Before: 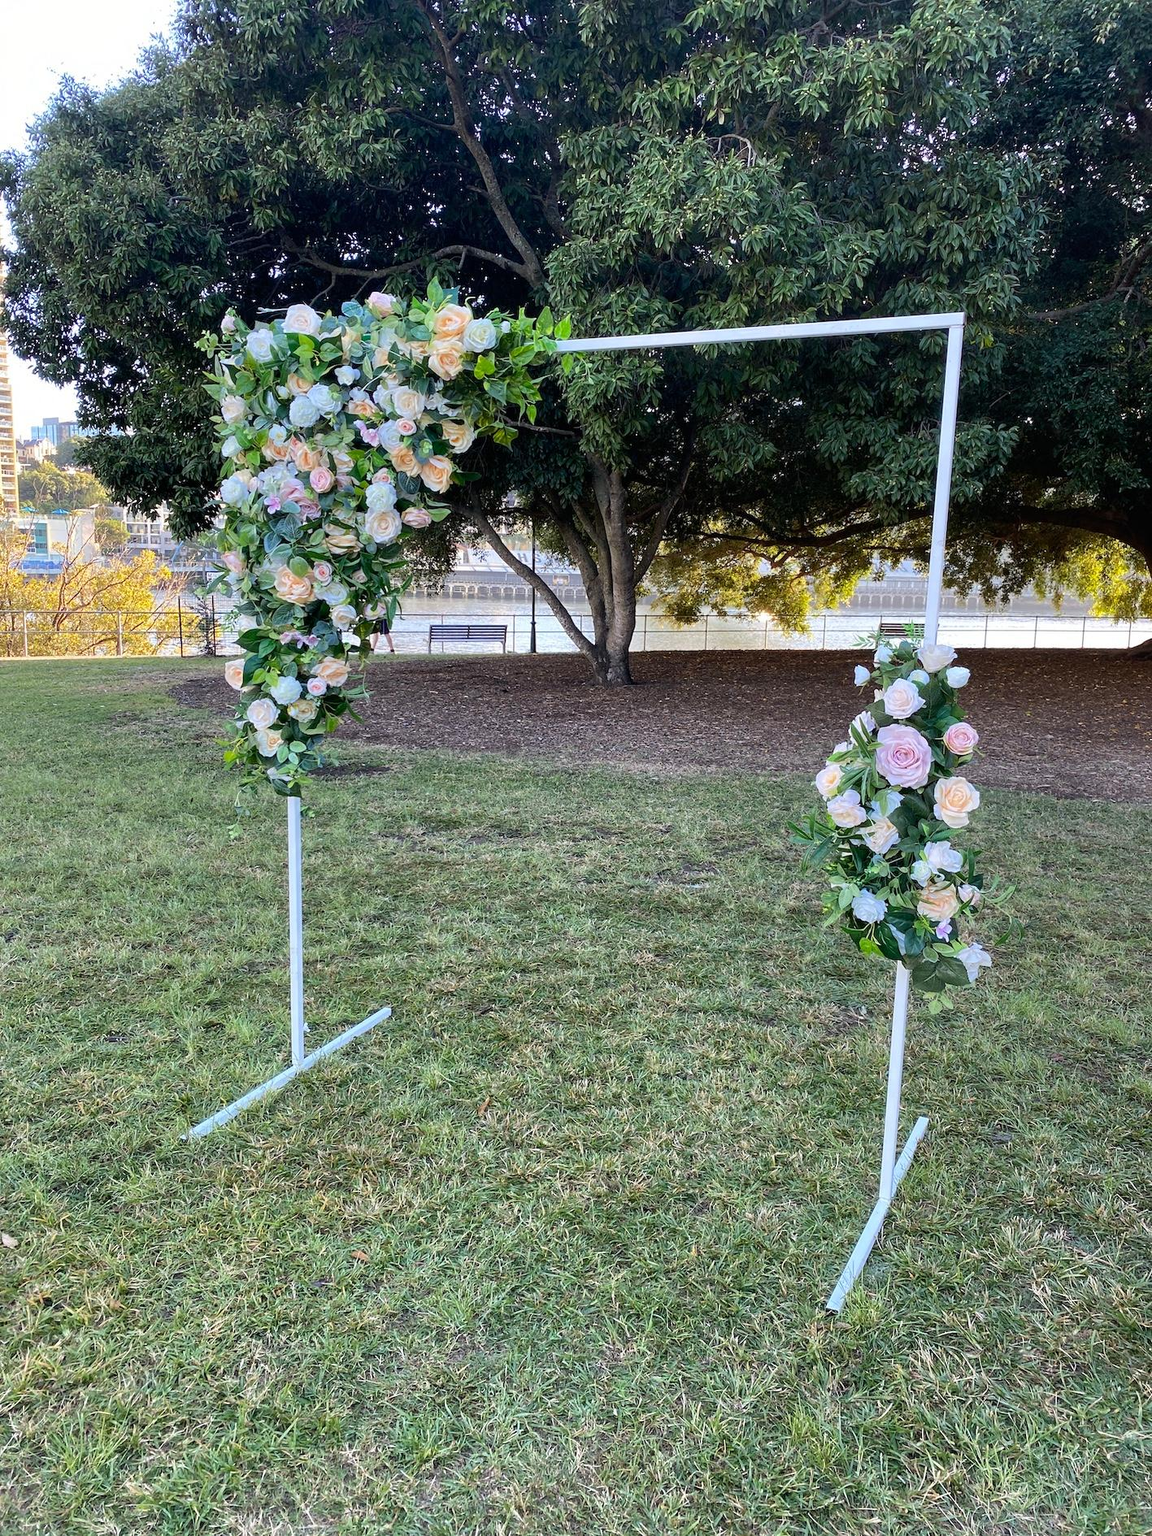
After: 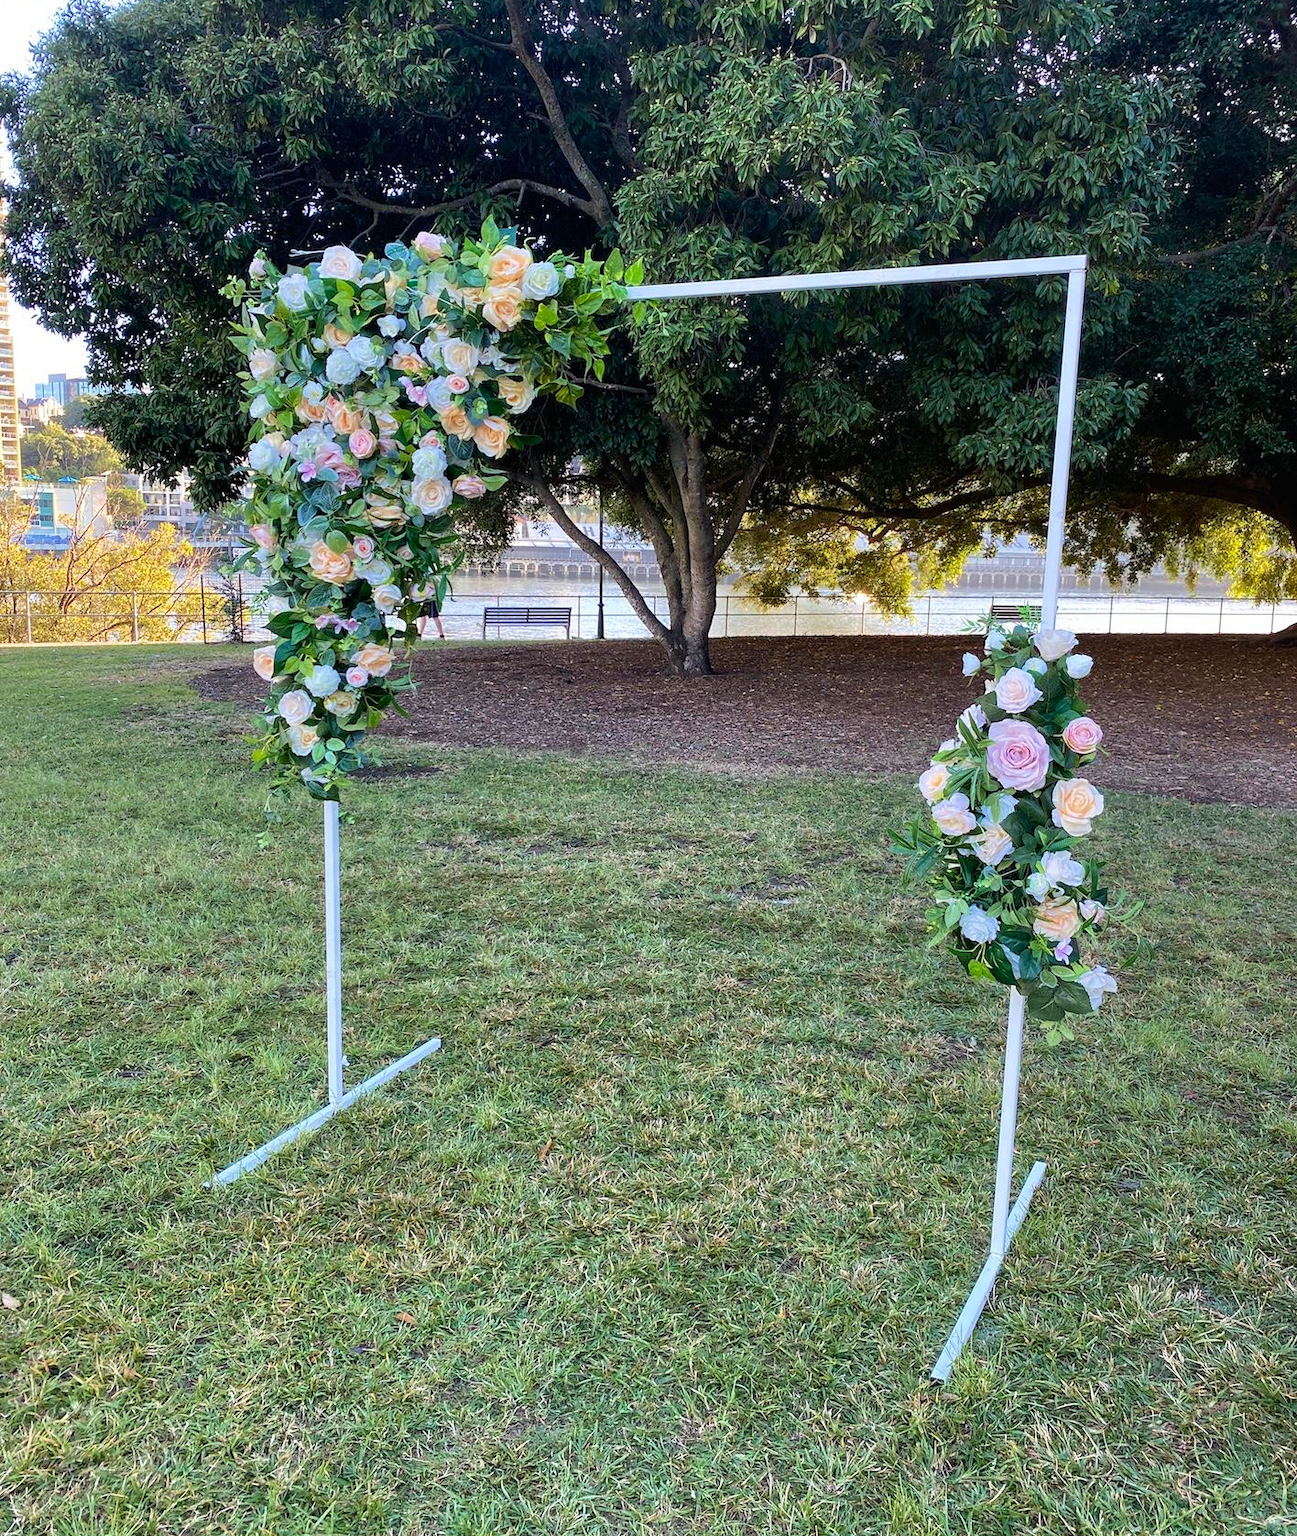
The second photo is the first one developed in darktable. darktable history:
crop and rotate: top 5.609%, bottom 5.609%
velvia: on, module defaults
